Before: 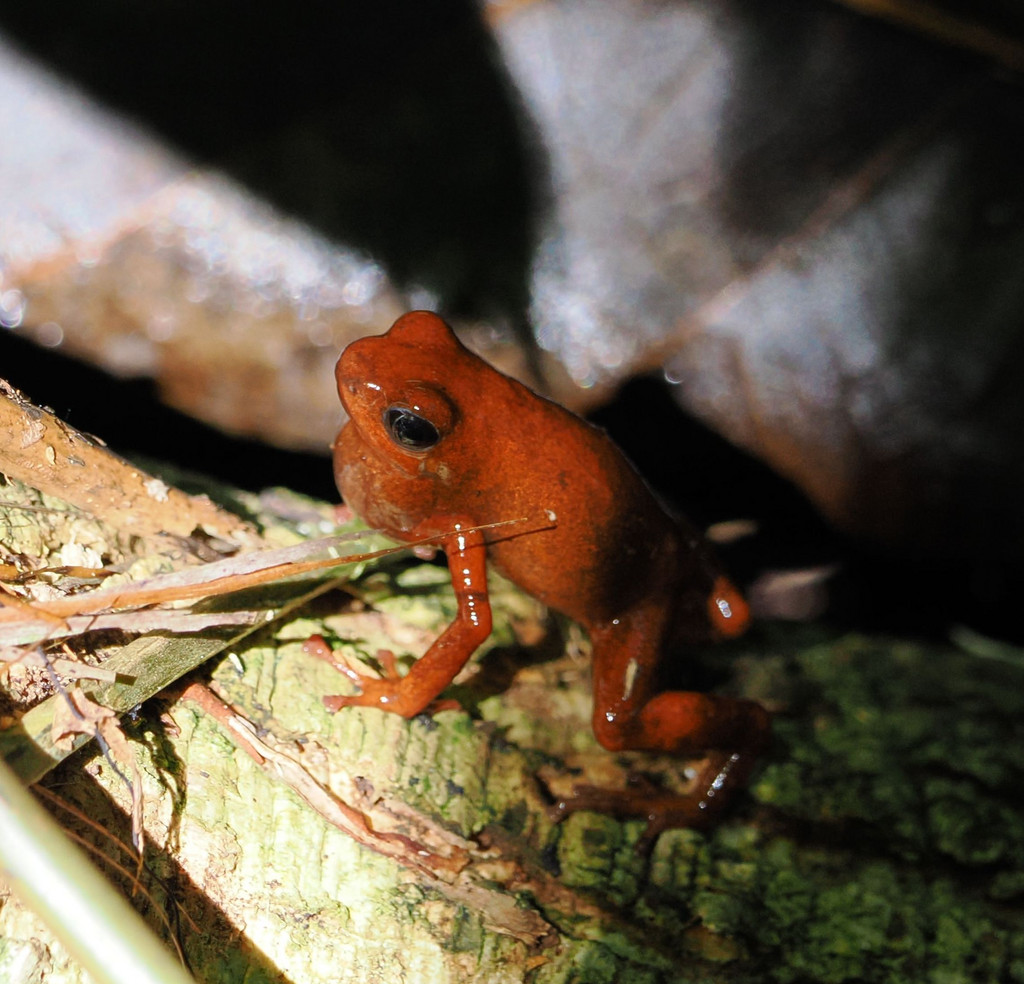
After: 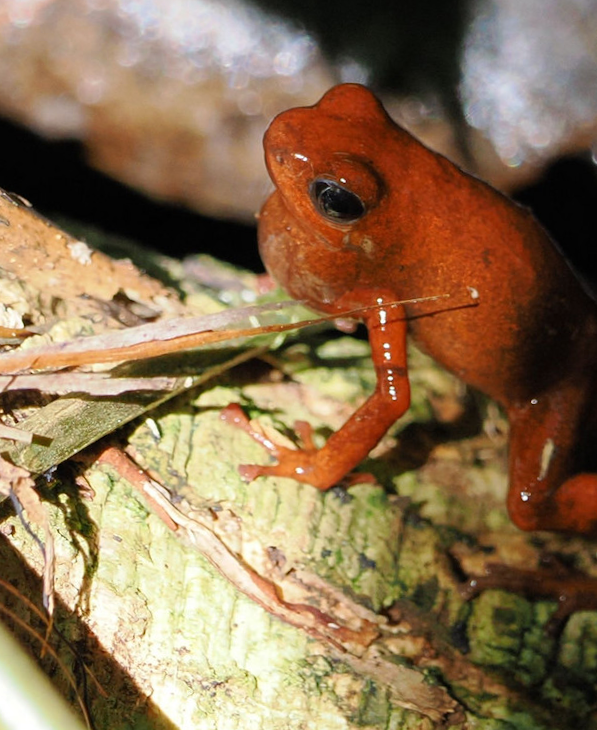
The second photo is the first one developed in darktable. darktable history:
rotate and perspective: rotation 2.17°, automatic cropping off
shadows and highlights: radius 337.17, shadows 29.01, soften with gaussian
crop: left 8.966%, top 23.852%, right 34.699%, bottom 4.703%
